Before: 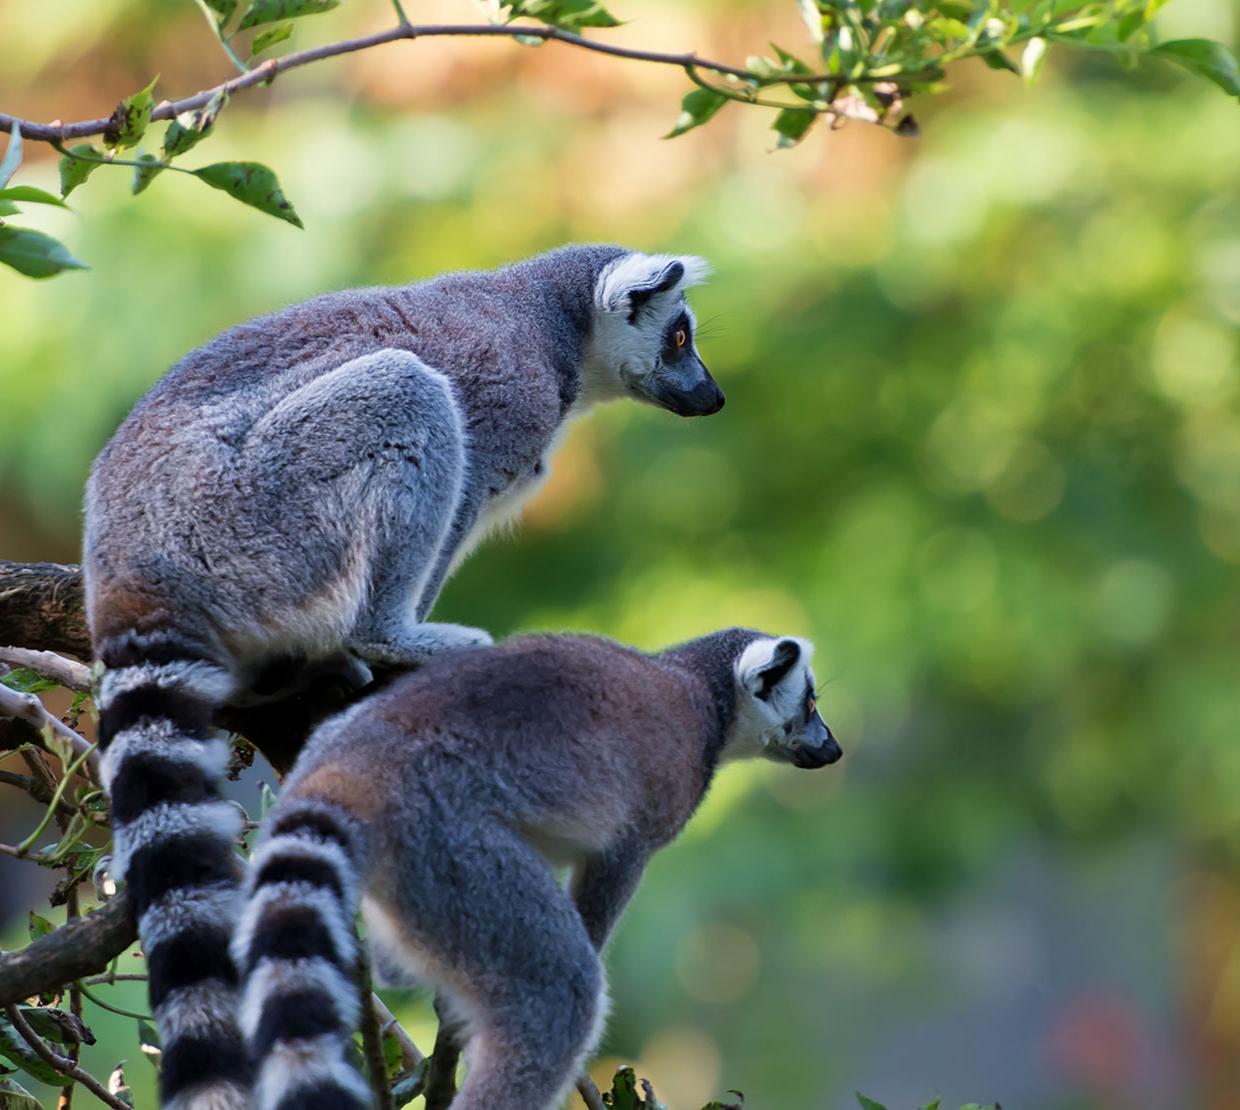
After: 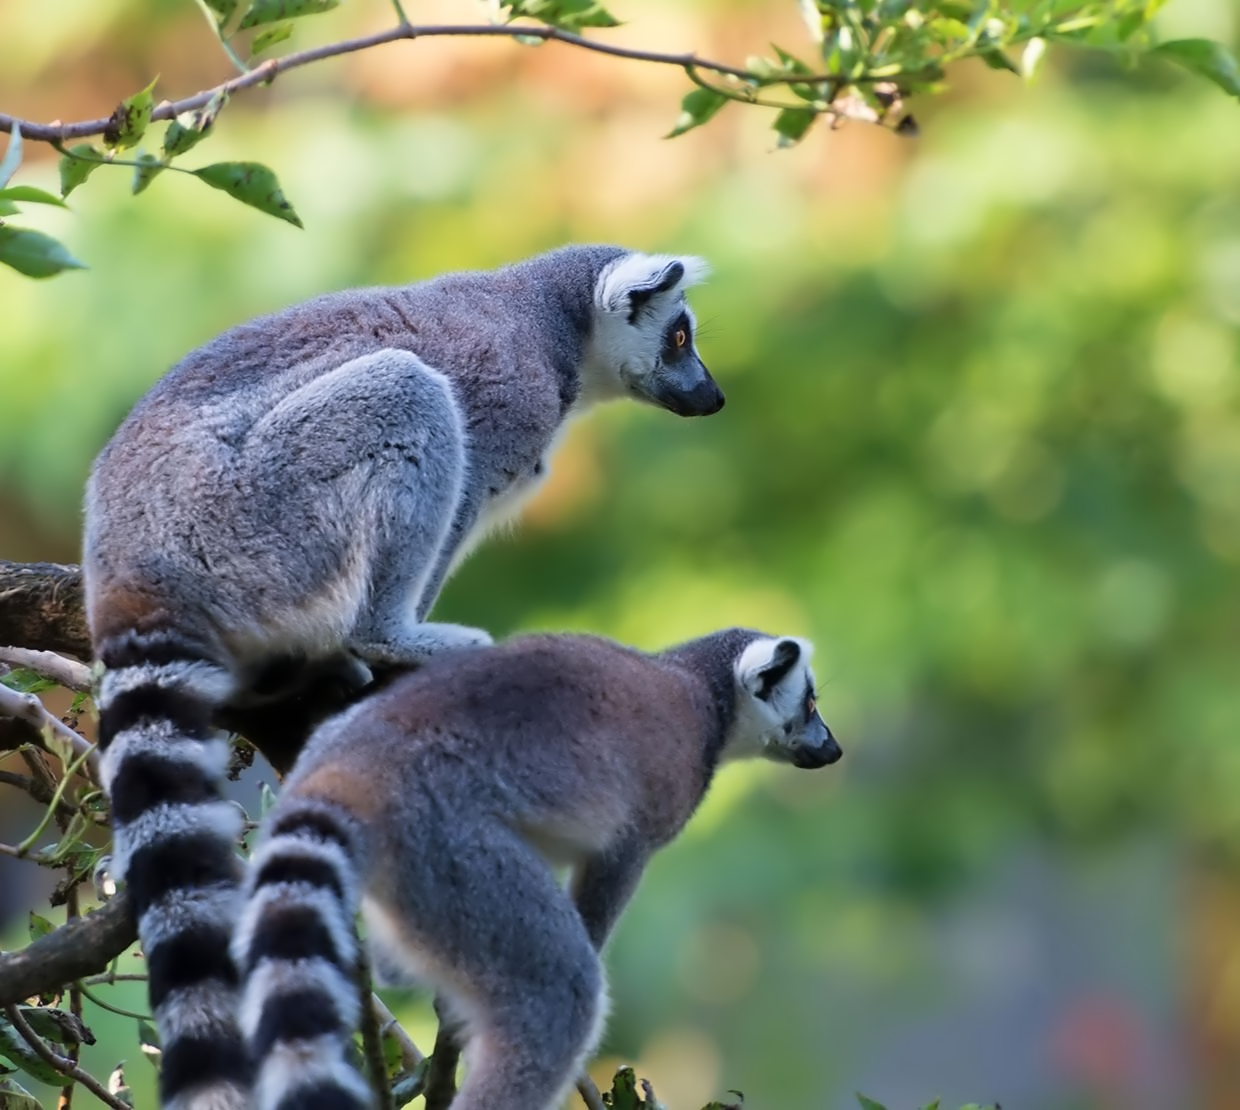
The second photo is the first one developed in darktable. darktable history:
contrast equalizer: octaves 7, y [[0.5 ×6], [0.5 ×6], [0.5 ×6], [0, 0.033, 0.067, 0.1, 0.133, 0.167], [0, 0.05, 0.1, 0.15, 0.2, 0.25]]
contrast brightness saturation: contrast 0.05, brightness 0.06, saturation 0.01
